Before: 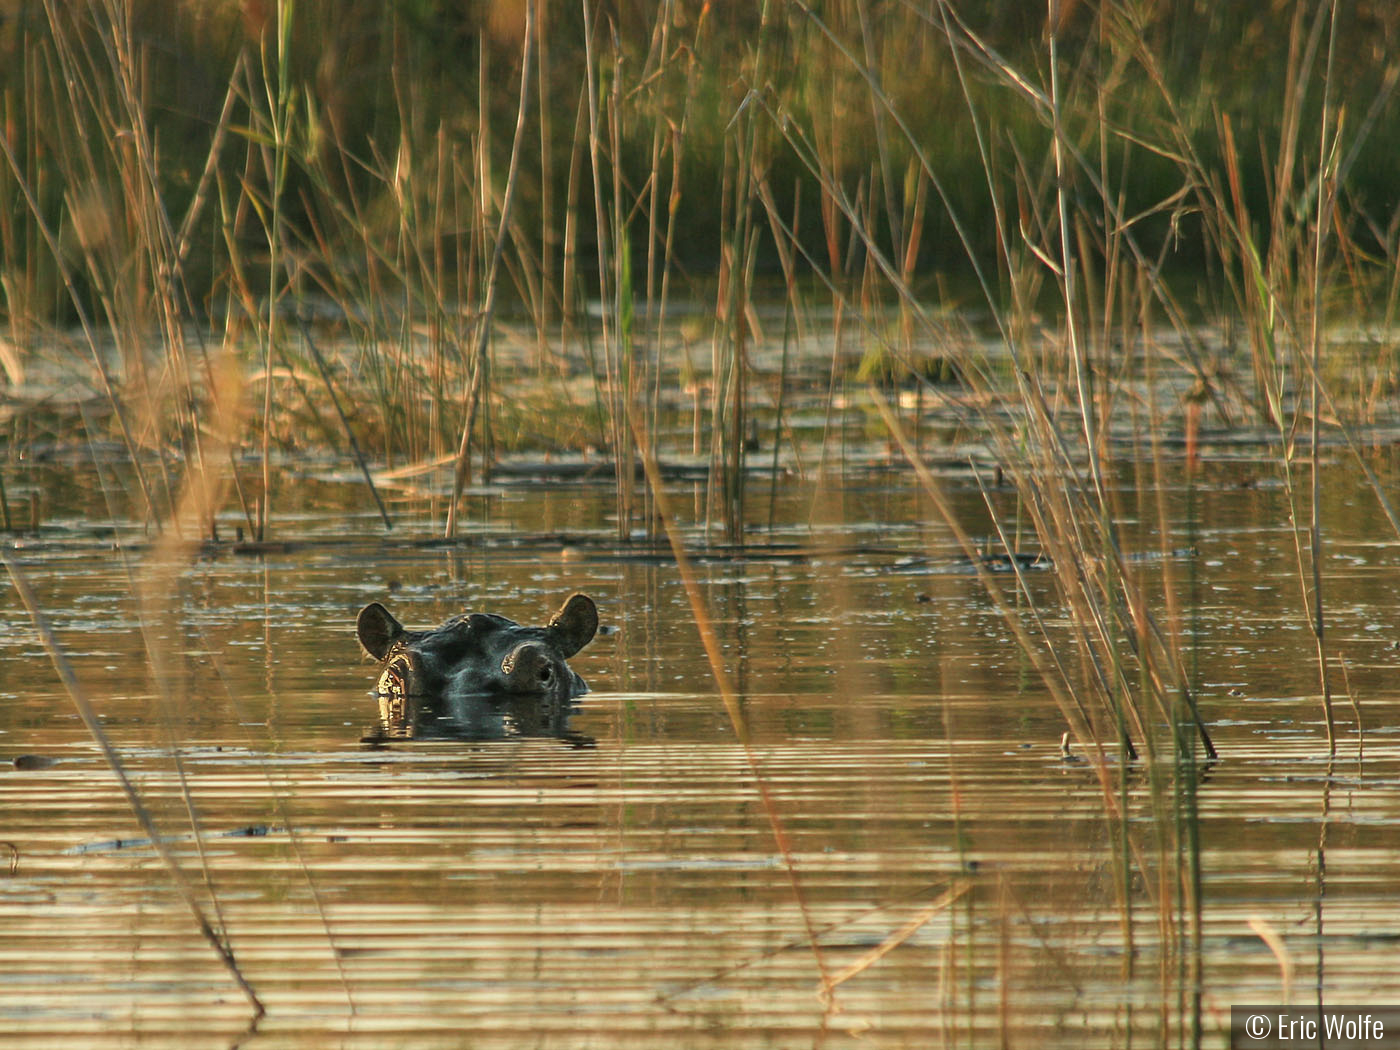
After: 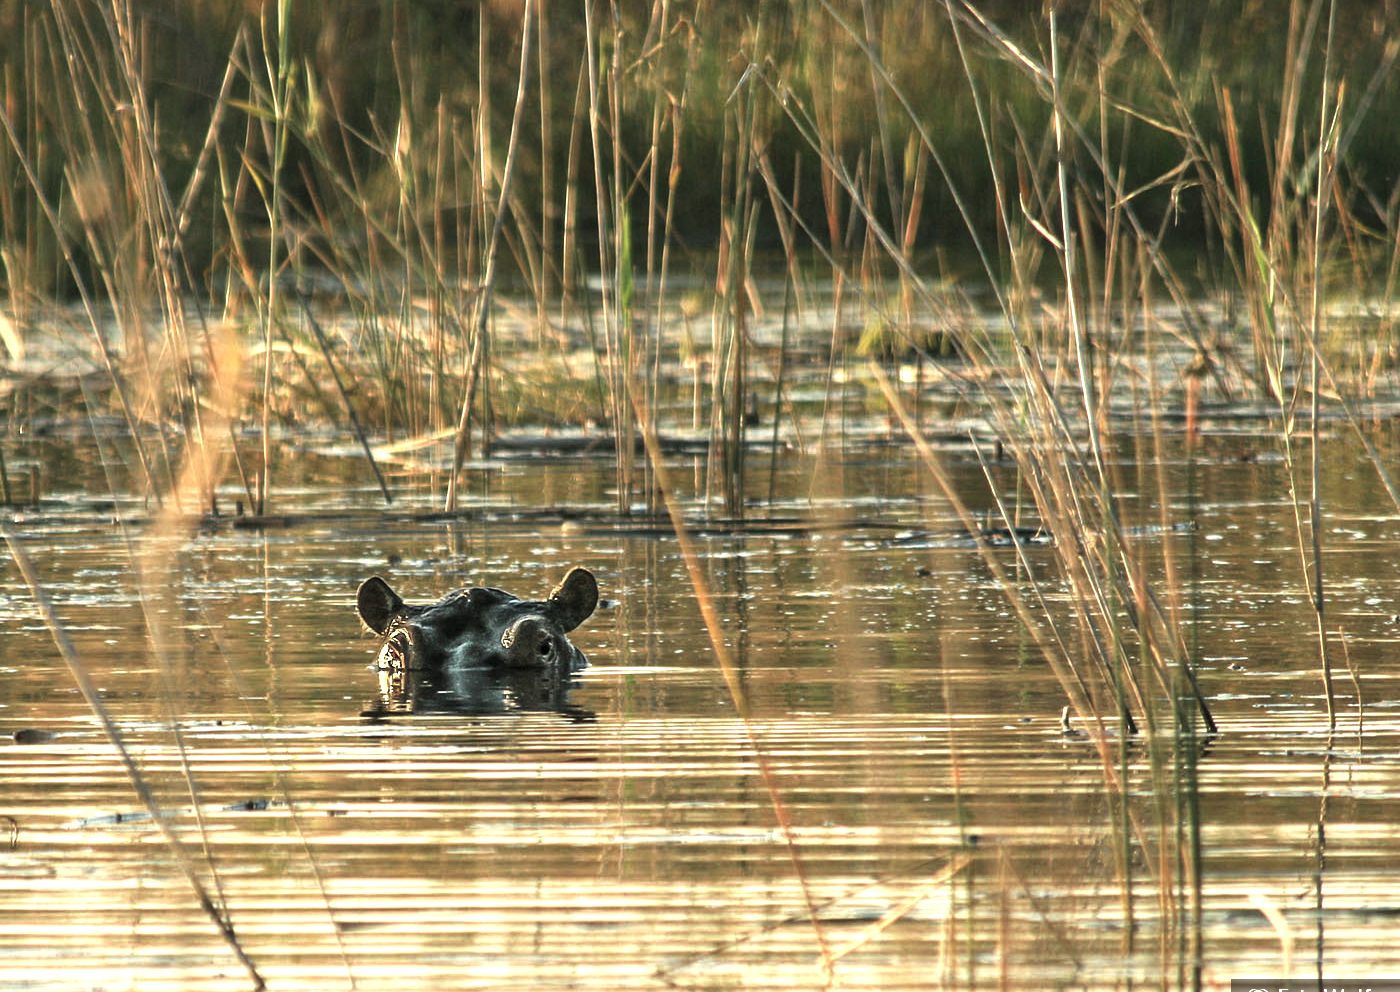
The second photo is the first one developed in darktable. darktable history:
exposure: black level correction 0.001, exposure 1.05 EV, compensate exposure bias true, compensate highlight preservation false
levels: levels [0.029, 0.545, 0.971]
color correction: saturation 0.85
crop and rotate: top 2.479%, bottom 3.018%
